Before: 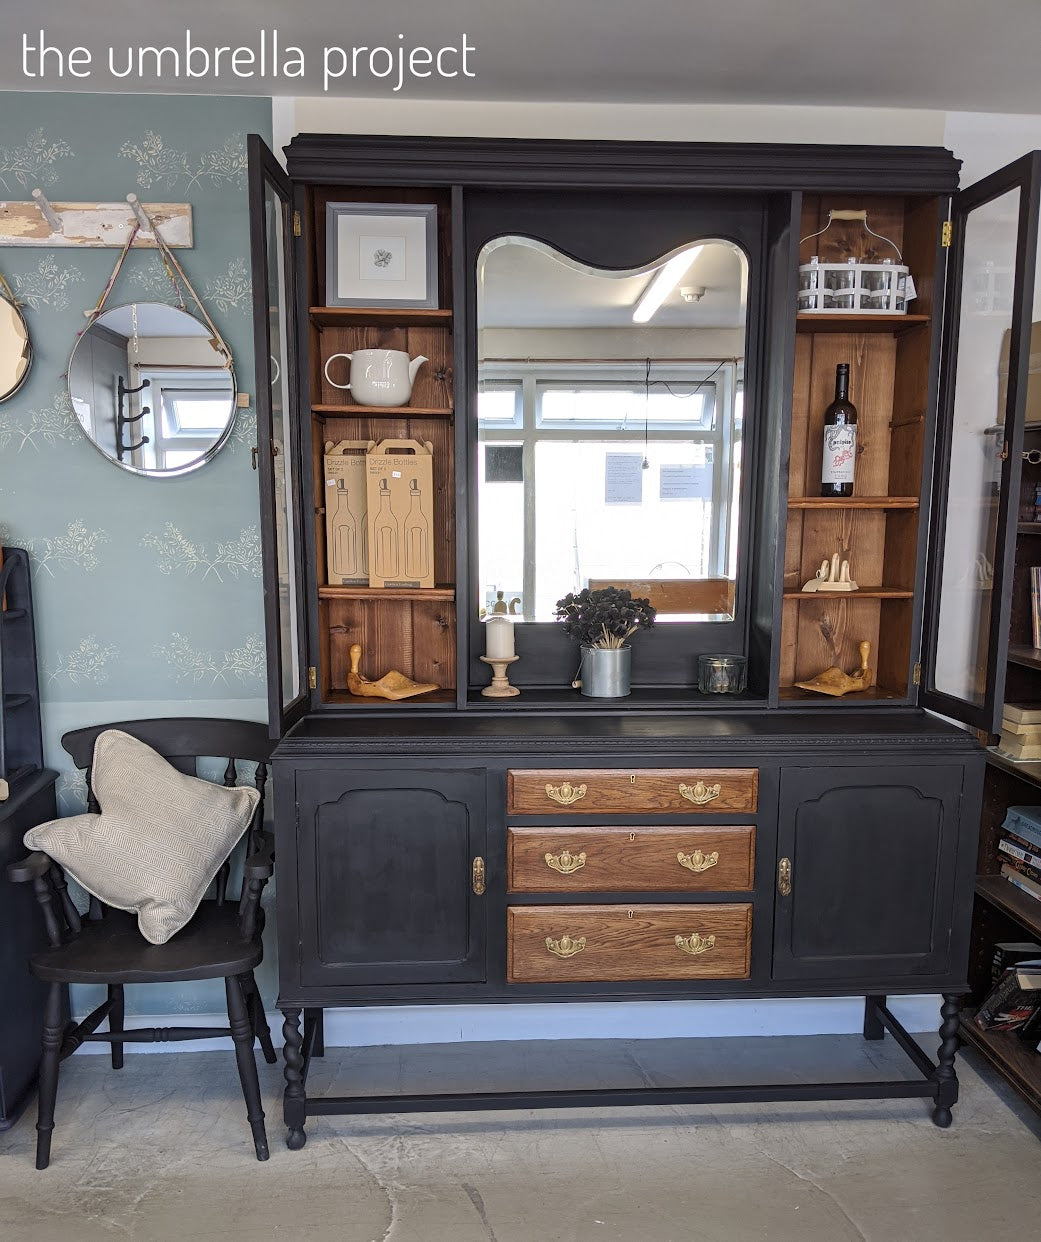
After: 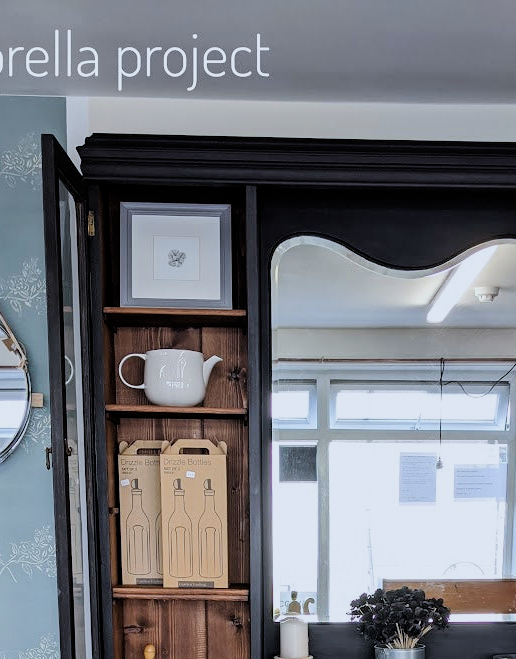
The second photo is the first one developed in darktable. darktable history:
crop: left 19.803%, right 30.585%, bottom 46.933%
color calibration: output R [1.003, 0.027, -0.041, 0], output G [-0.018, 1.043, -0.038, 0], output B [0.071, -0.086, 1.017, 0], illuminant custom, x 0.368, y 0.373, temperature 4341.14 K
filmic rgb: black relative exposure -5.1 EV, white relative exposure 3.5 EV, hardness 3.16, contrast 1.191, highlights saturation mix -29.59%, iterations of high-quality reconstruction 0
